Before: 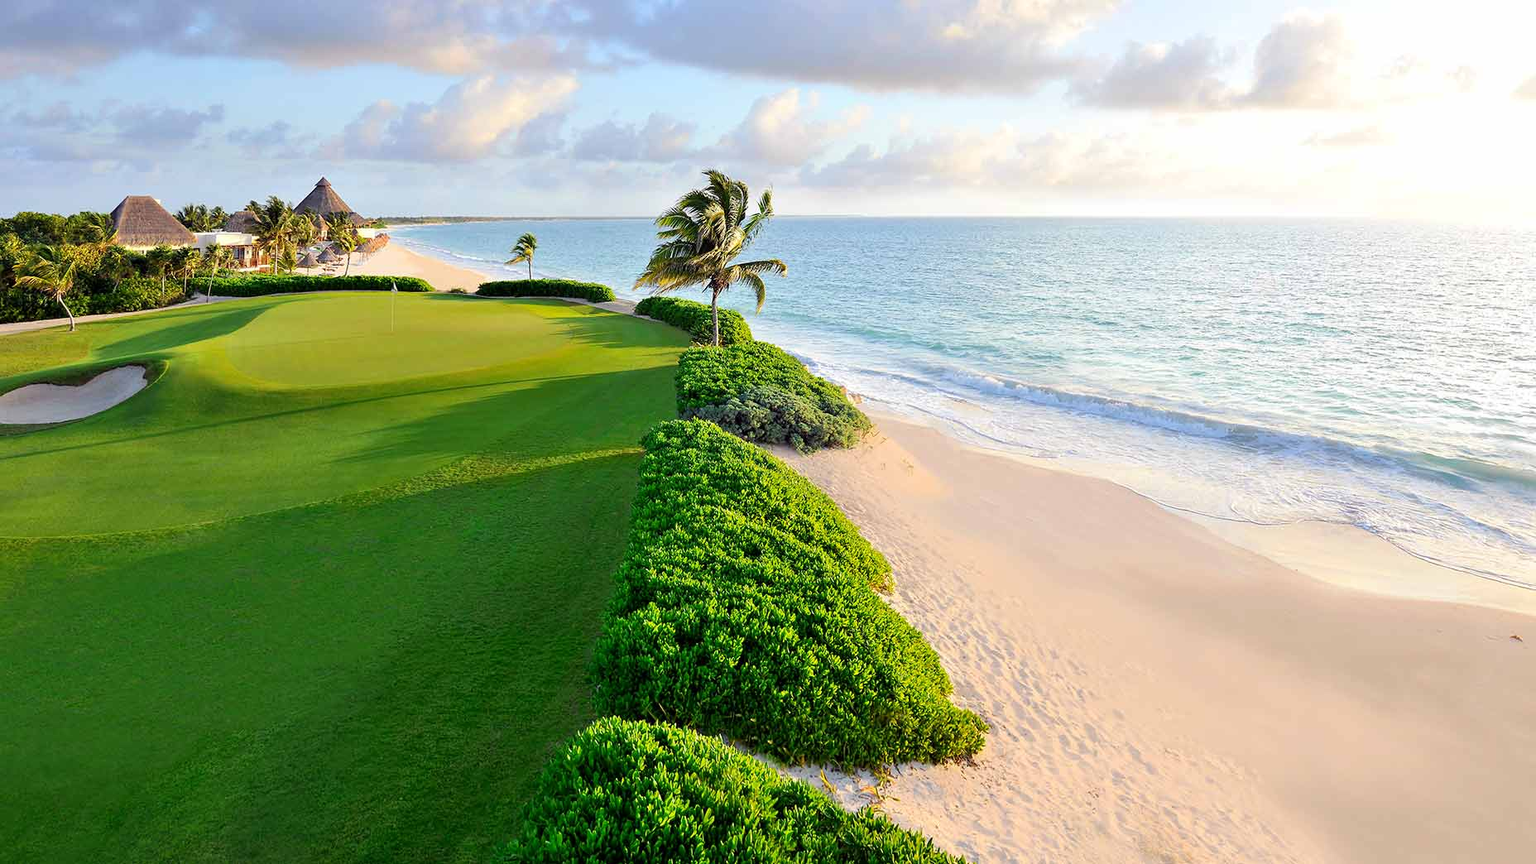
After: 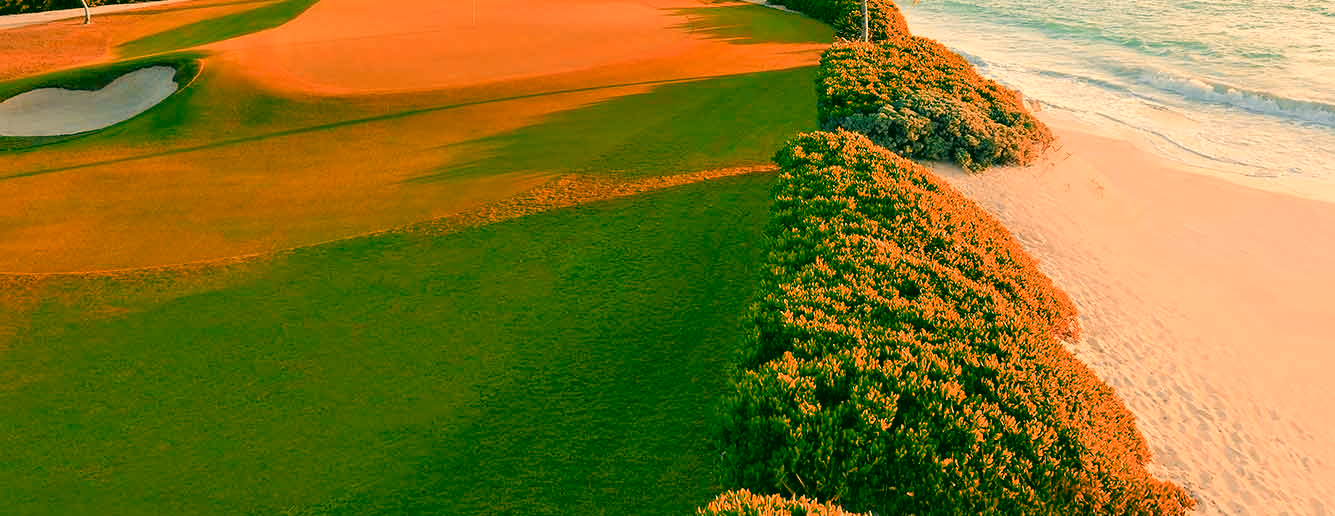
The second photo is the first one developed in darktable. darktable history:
crop: top 36.049%, right 28.057%, bottom 14.496%
color zones: curves: ch2 [(0, 0.5) (0.084, 0.497) (0.323, 0.335) (0.4, 0.497) (1, 0.5)]
color correction: highlights a* 5.61, highlights b* 33.59, shadows a* -25.48, shadows b* 3.75
